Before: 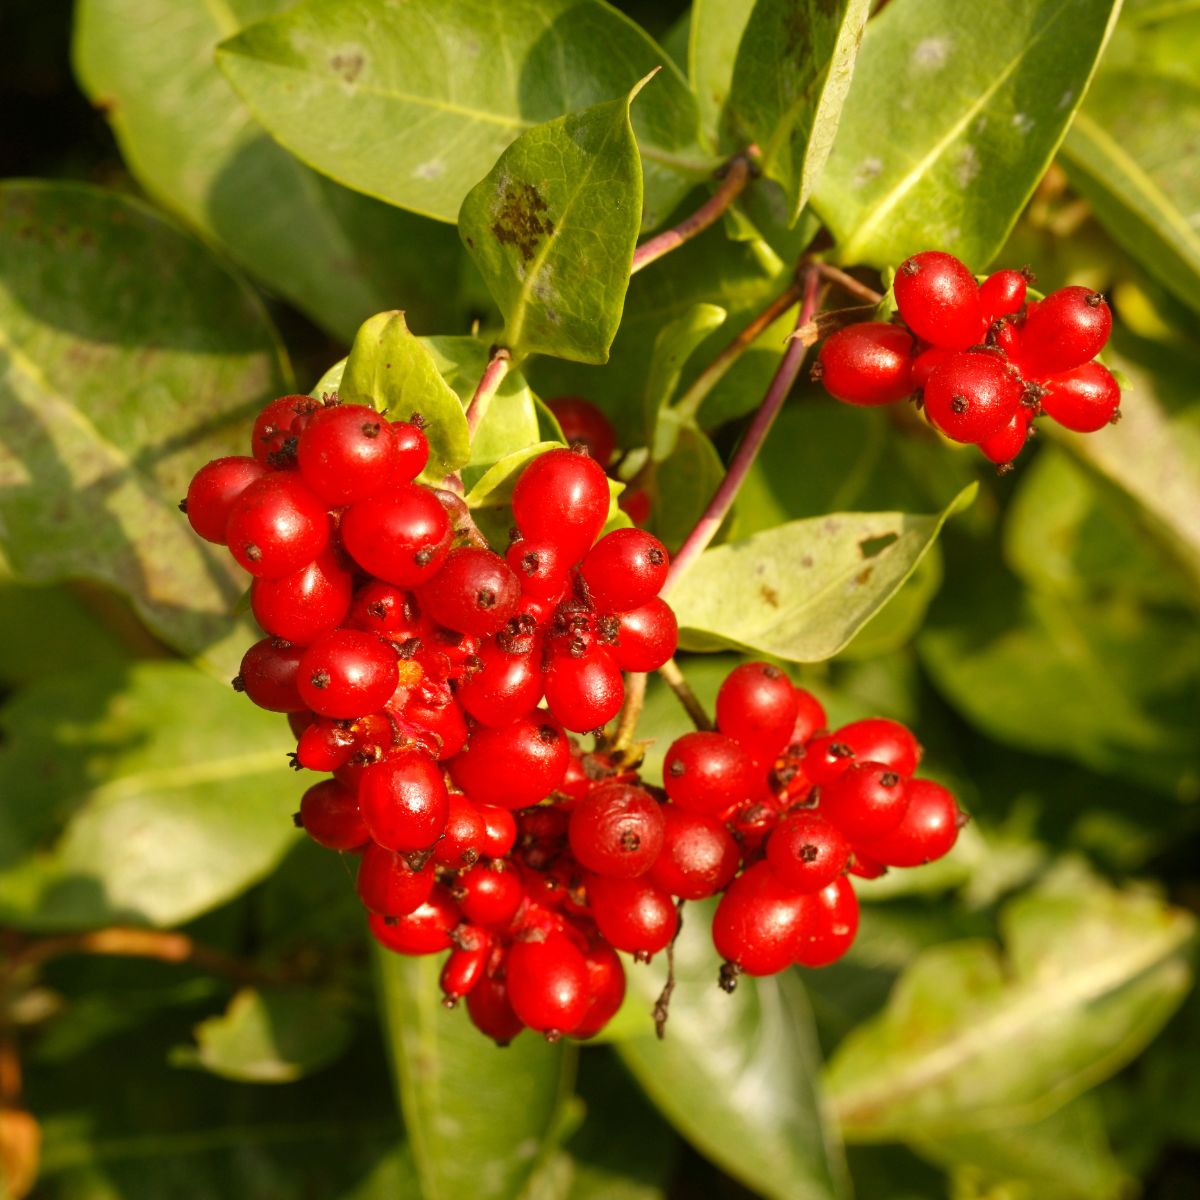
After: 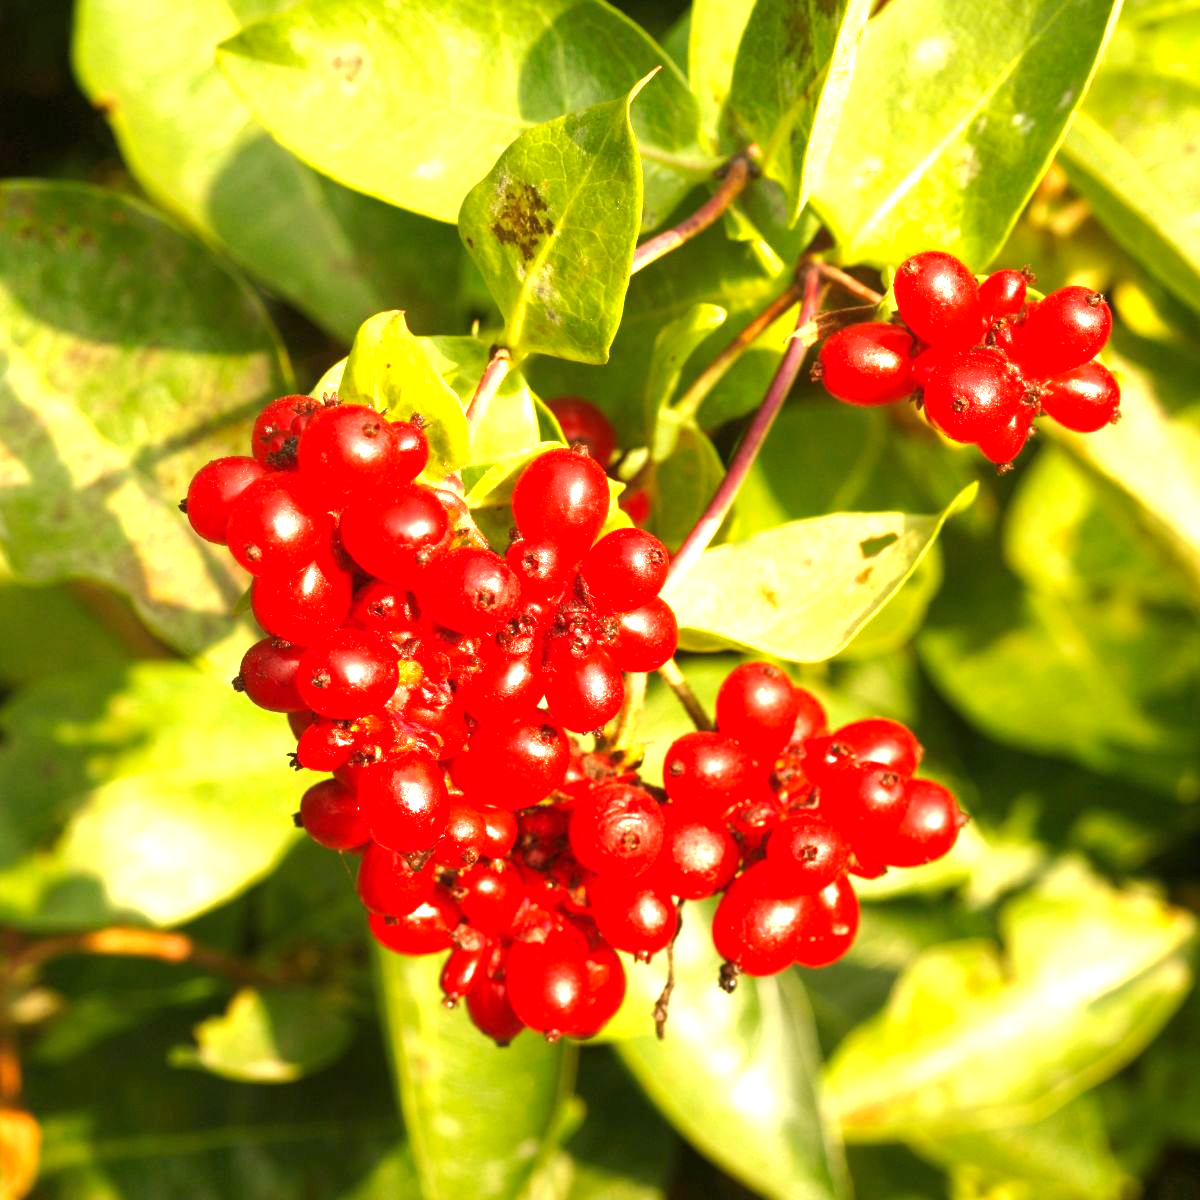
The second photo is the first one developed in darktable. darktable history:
levels: levels [0, 0.476, 0.951]
tone curve: curves: ch0 [(0, 0) (0.003, 0.003) (0.011, 0.011) (0.025, 0.024) (0.044, 0.043) (0.069, 0.068) (0.1, 0.098) (0.136, 0.133) (0.177, 0.174) (0.224, 0.22) (0.277, 0.272) (0.335, 0.329) (0.399, 0.391) (0.468, 0.459) (0.543, 0.545) (0.623, 0.625) (0.709, 0.711) (0.801, 0.802) (0.898, 0.898) (1, 1)], preserve colors none
exposure: exposure 1.223 EV, compensate highlight preservation false
